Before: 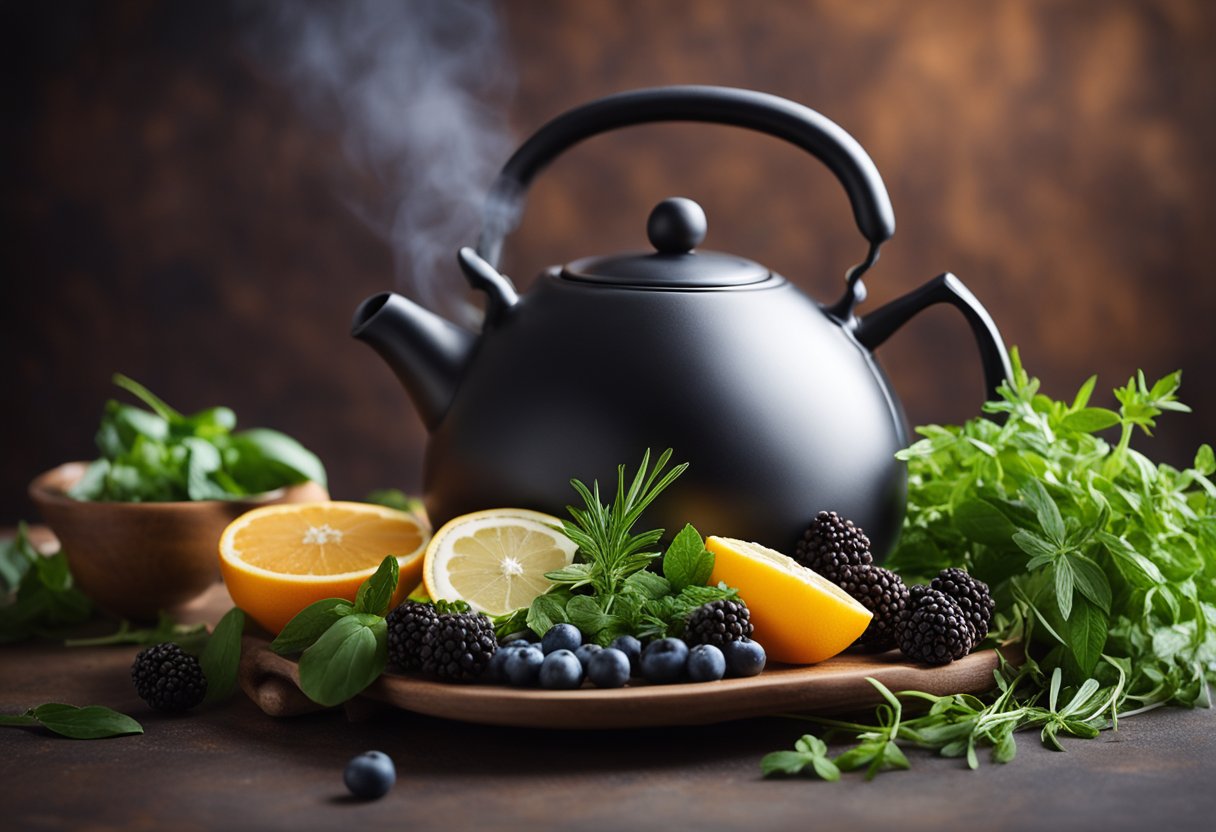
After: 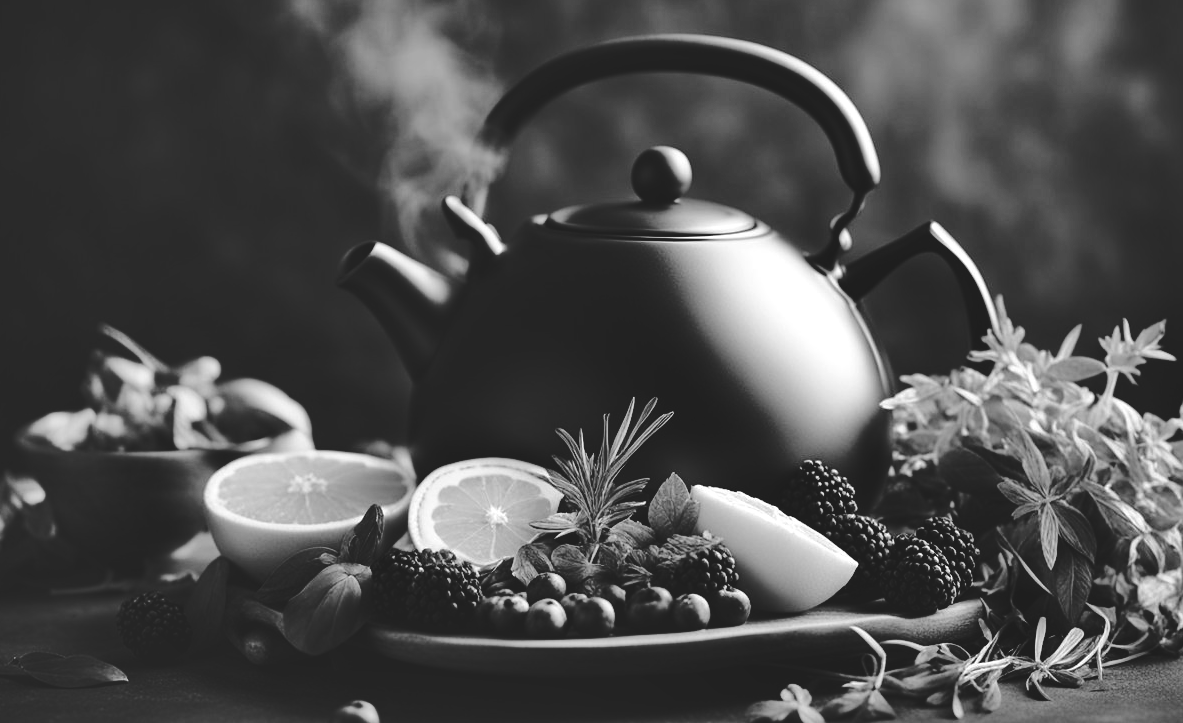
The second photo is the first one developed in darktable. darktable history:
crop: left 1.261%, top 6.202%, right 1.445%, bottom 6.853%
color zones: curves: ch1 [(0, -0.014) (0.143, -0.013) (0.286, -0.013) (0.429, -0.016) (0.571, -0.019) (0.714, -0.015) (0.857, 0.002) (1, -0.014)]
base curve: curves: ch0 [(0, 0.024) (0.055, 0.065) (0.121, 0.166) (0.236, 0.319) (0.693, 0.726) (1, 1)], preserve colors none
exposure: black level correction 0.002, exposure 0.148 EV, compensate exposure bias true, compensate highlight preservation false
shadows and highlights: shadows 49.37, highlights -41.56, soften with gaussian
tone curve: curves: ch0 [(0, 0) (0.003, 0.002) (0.011, 0.007) (0.025, 0.015) (0.044, 0.026) (0.069, 0.041) (0.1, 0.059) (0.136, 0.08) (0.177, 0.105) (0.224, 0.132) (0.277, 0.163) (0.335, 0.198) (0.399, 0.253) (0.468, 0.341) (0.543, 0.435) (0.623, 0.532) (0.709, 0.635) (0.801, 0.745) (0.898, 0.873) (1, 1)], color space Lab, independent channels, preserve colors none
